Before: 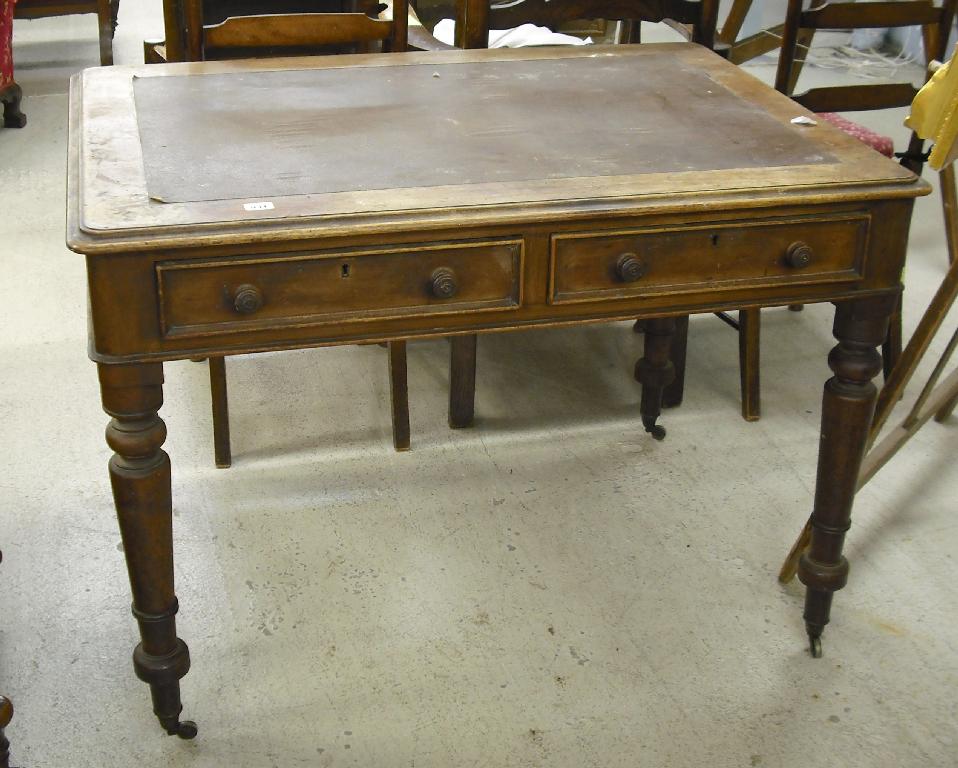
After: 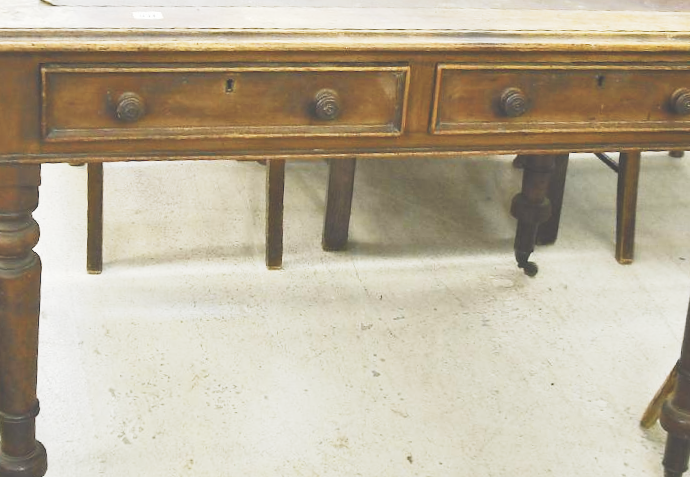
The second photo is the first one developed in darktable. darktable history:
shadows and highlights: shadows 29.29, highlights -29.61, low approximation 0.01, soften with gaussian
tone curve: curves: ch0 [(0, 0) (0.003, 0.003) (0.011, 0.012) (0.025, 0.028) (0.044, 0.049) (0.069, 0.091) (0.1, 0.144) (0.136, 0.21) (0.177, 0.277) (0.224, 0.352) (0.277, 0.433) (0.335, 0.523) (0.399, 0.613) (0.468, 0.702) (0.543, 0.79) (0.623, 0.867) (0.709, 0.916) (0.801, 0.946) (0.898, 0.972) (1, 1)], preserve colors none
exposure: black level correction -0.022, exposure -0.035 EV, compensate exposure bias true, compensate highlight preservation false
crop and rotate: angle -4°, left 9.864%, top 20.759%, right 11.936%, bottom 11.77%
